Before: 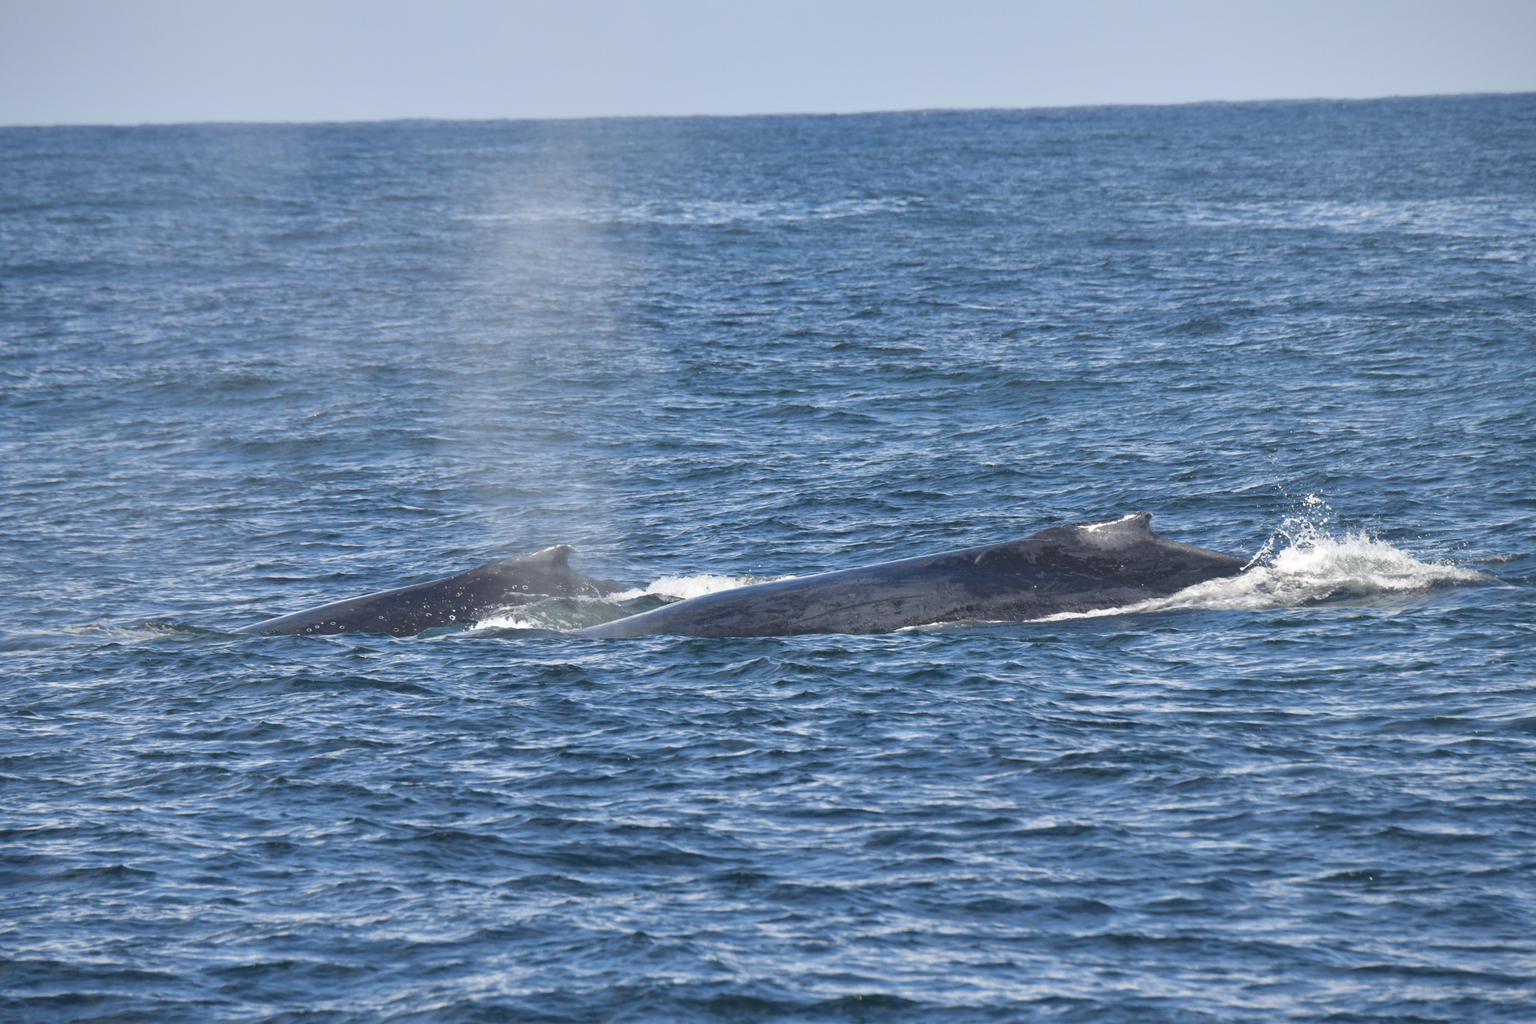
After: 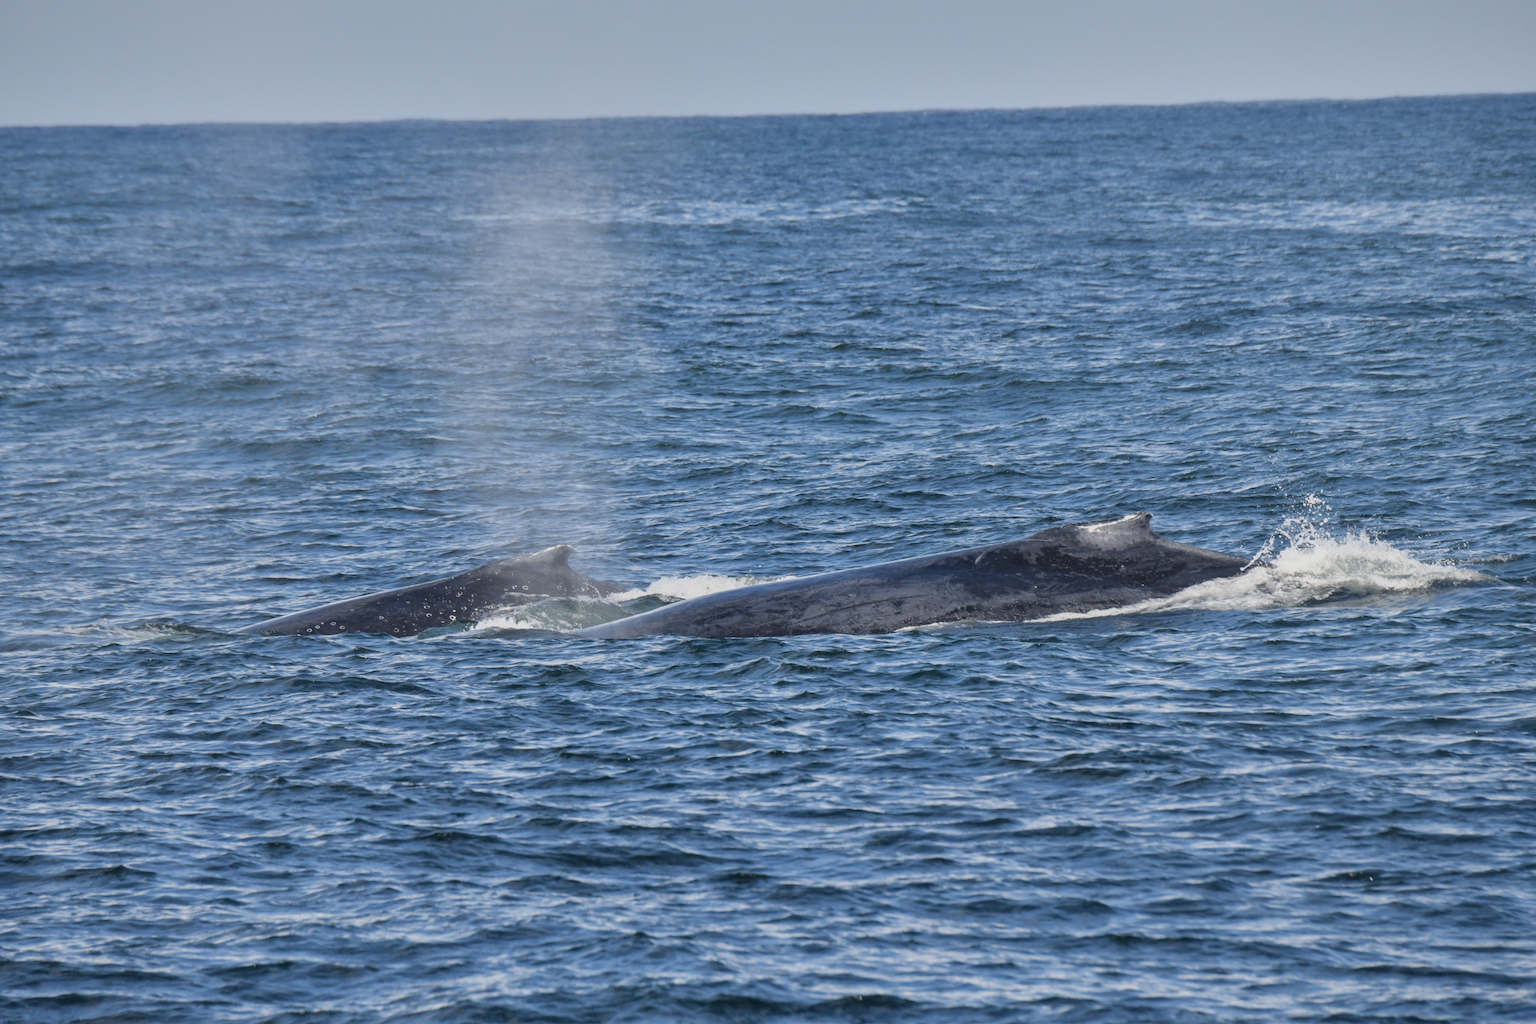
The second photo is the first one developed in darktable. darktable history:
filmic rgb: black relative exposure -7.65 EV, white relative exposure 4.56 EV, hardness 3.61, color science v6 (2022)
local contrast: on, module defaults
exposure: compensate highlight preservation false
shadows and highlights: soften with gaussian
